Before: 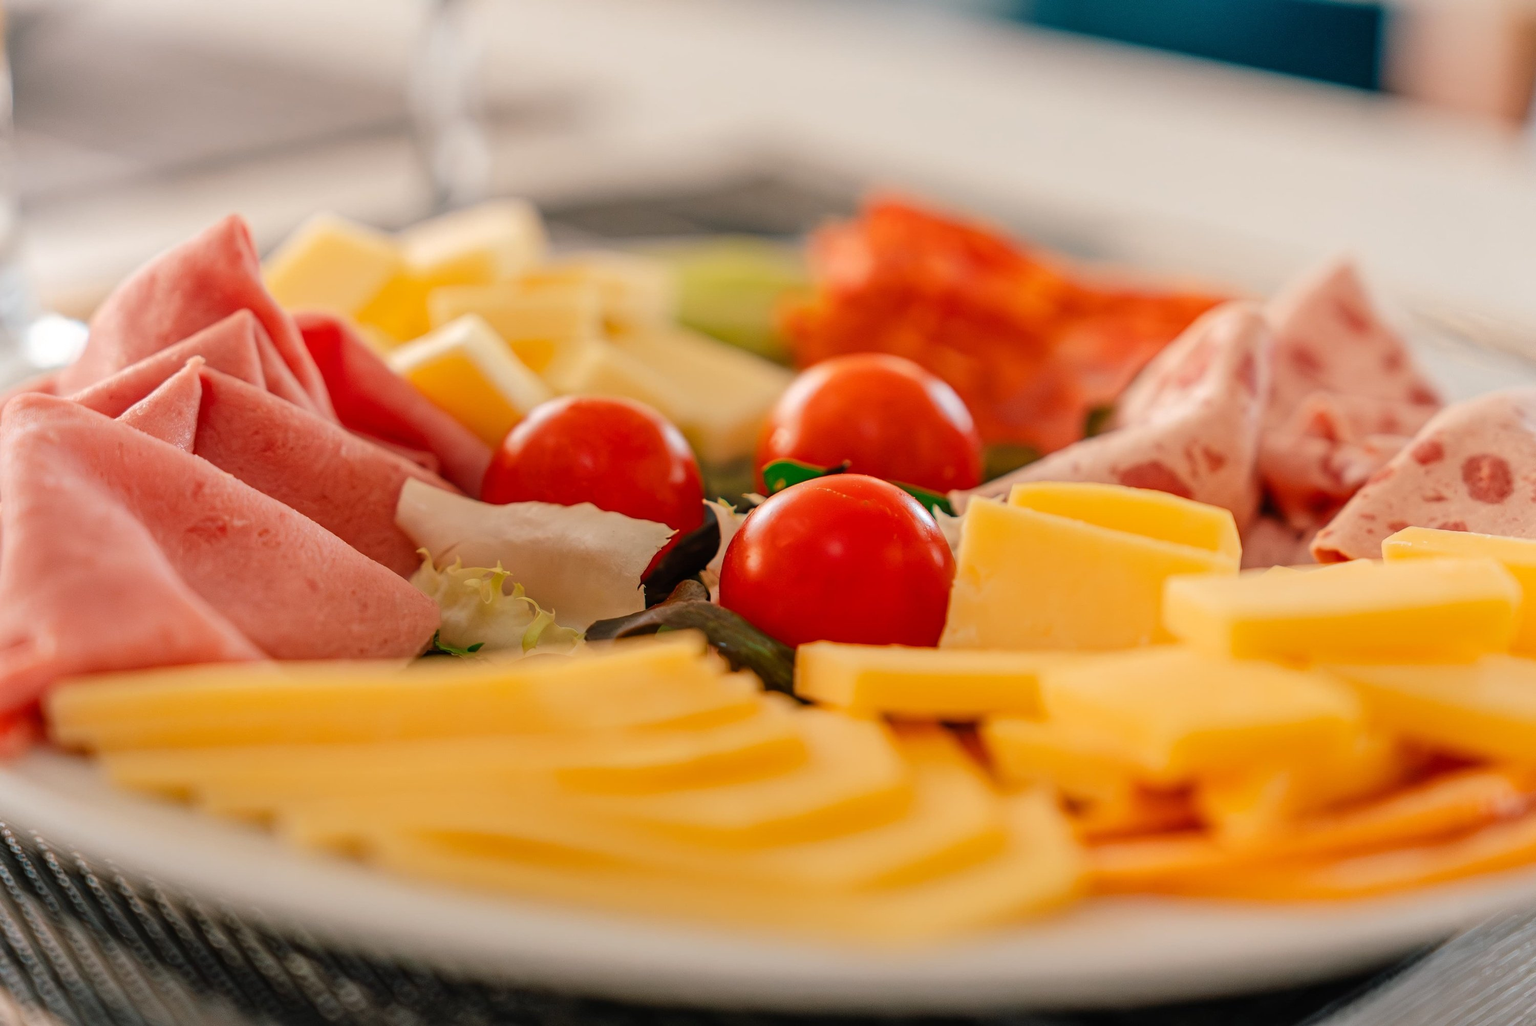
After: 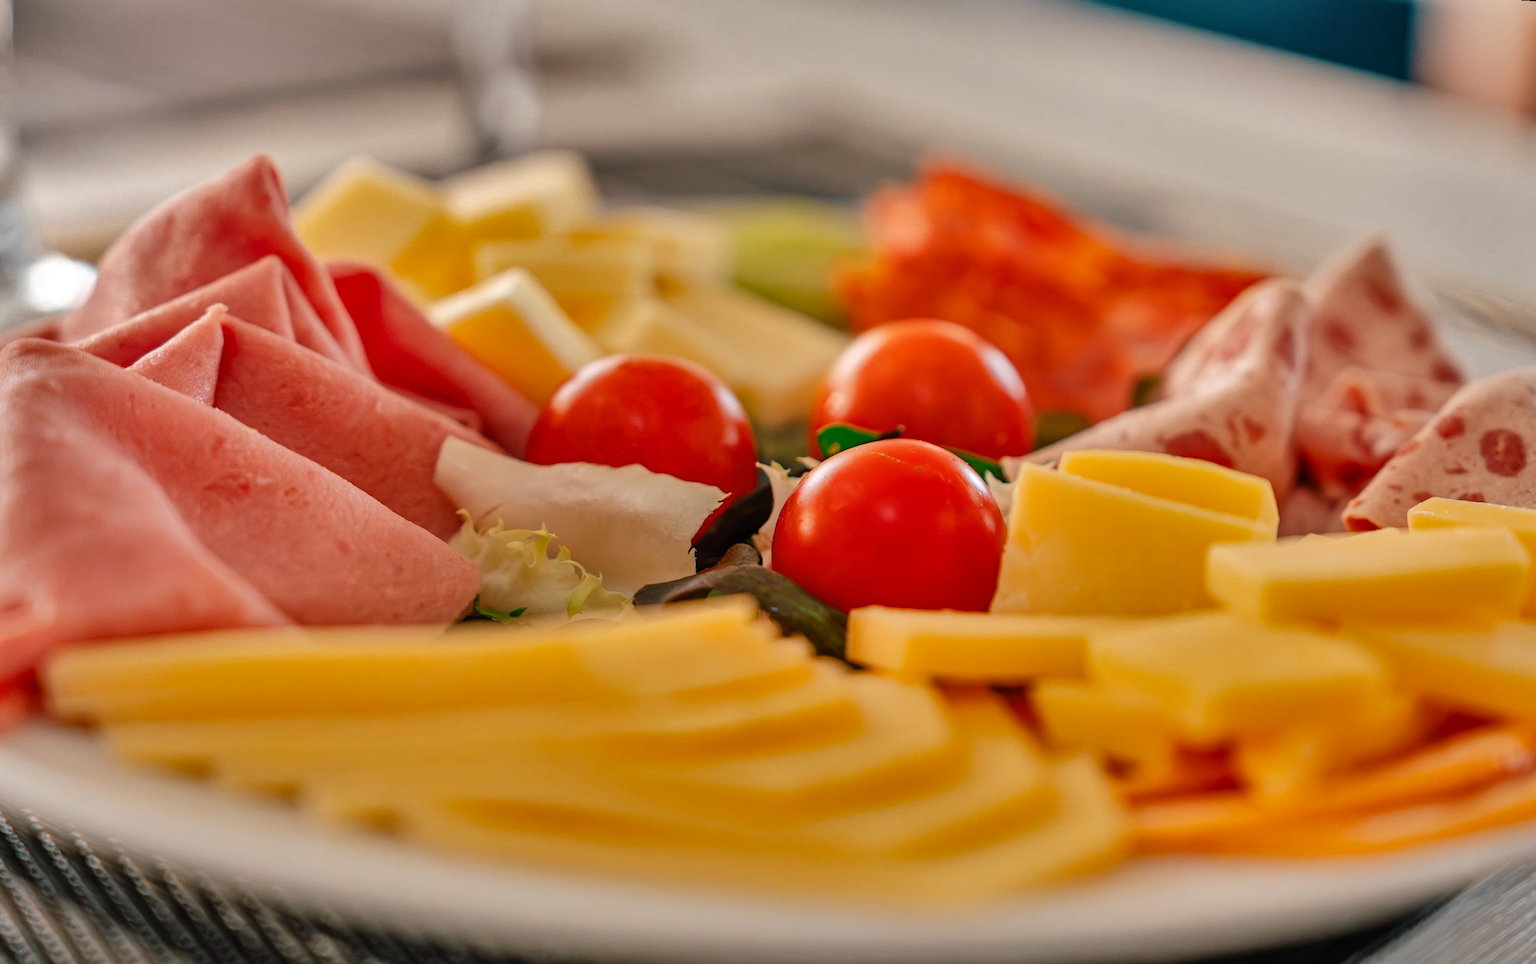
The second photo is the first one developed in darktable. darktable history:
rotate and perspective: rotation 0.679°, lens shift (horizontal) 0.136, crop left 0.009, crop right 0.991, crop top 0.078, crop bottom 0.95
shadows and highlights: radius 108.52, shadows 40.68, highlights -72.88, low approximation 0.01, soften with gaussian
